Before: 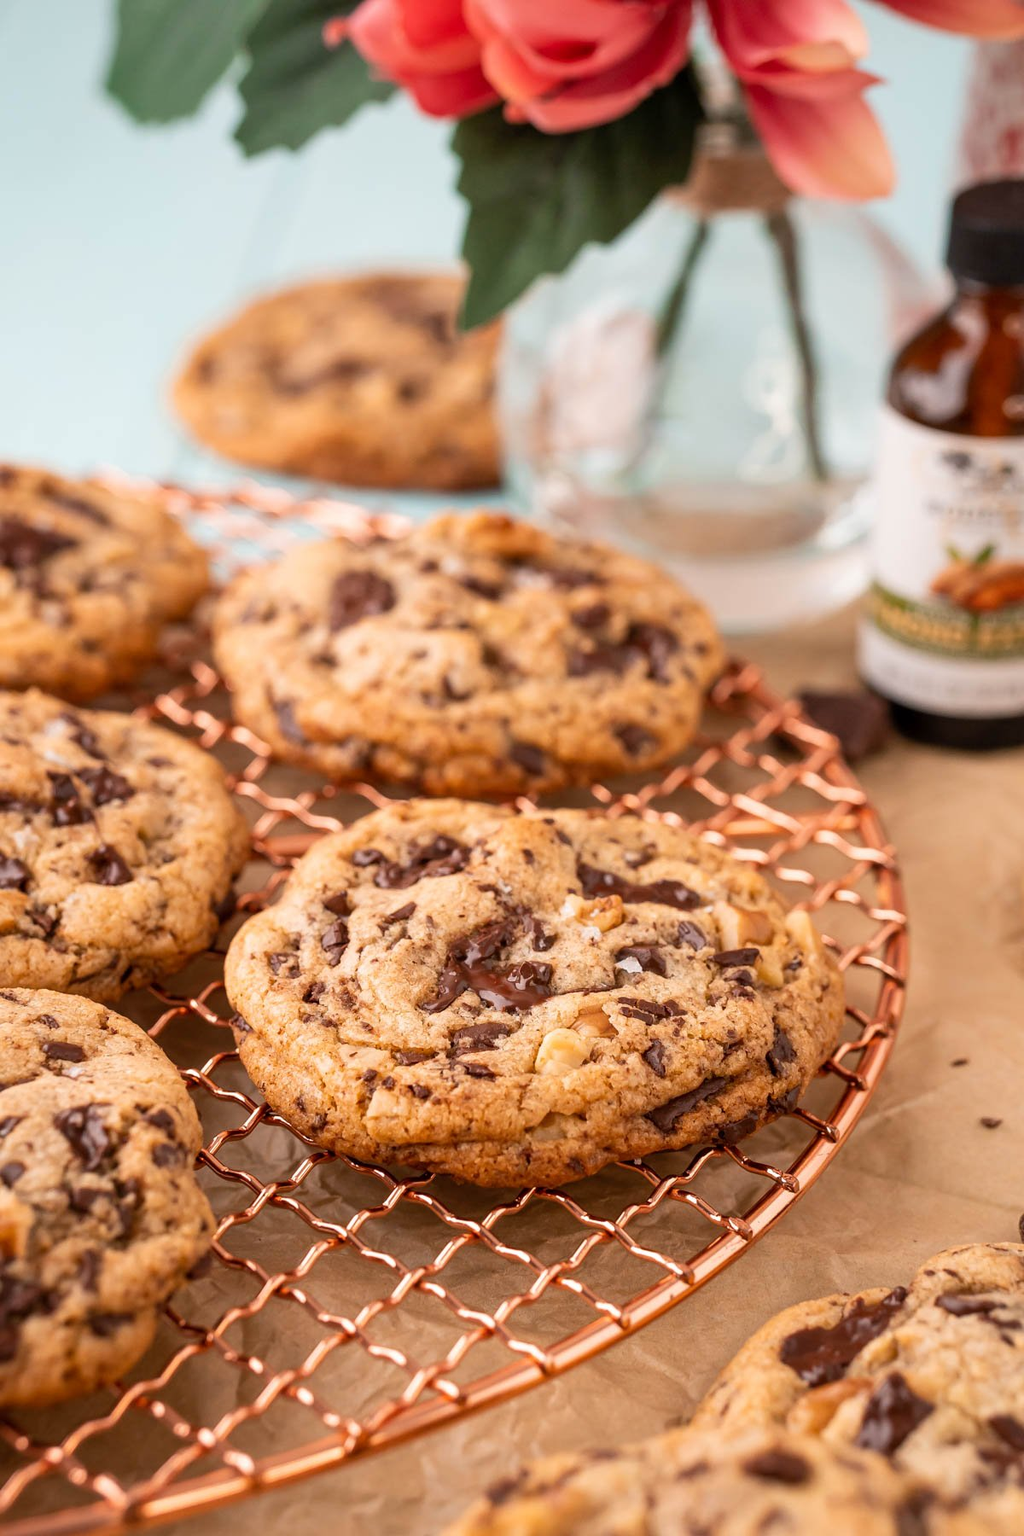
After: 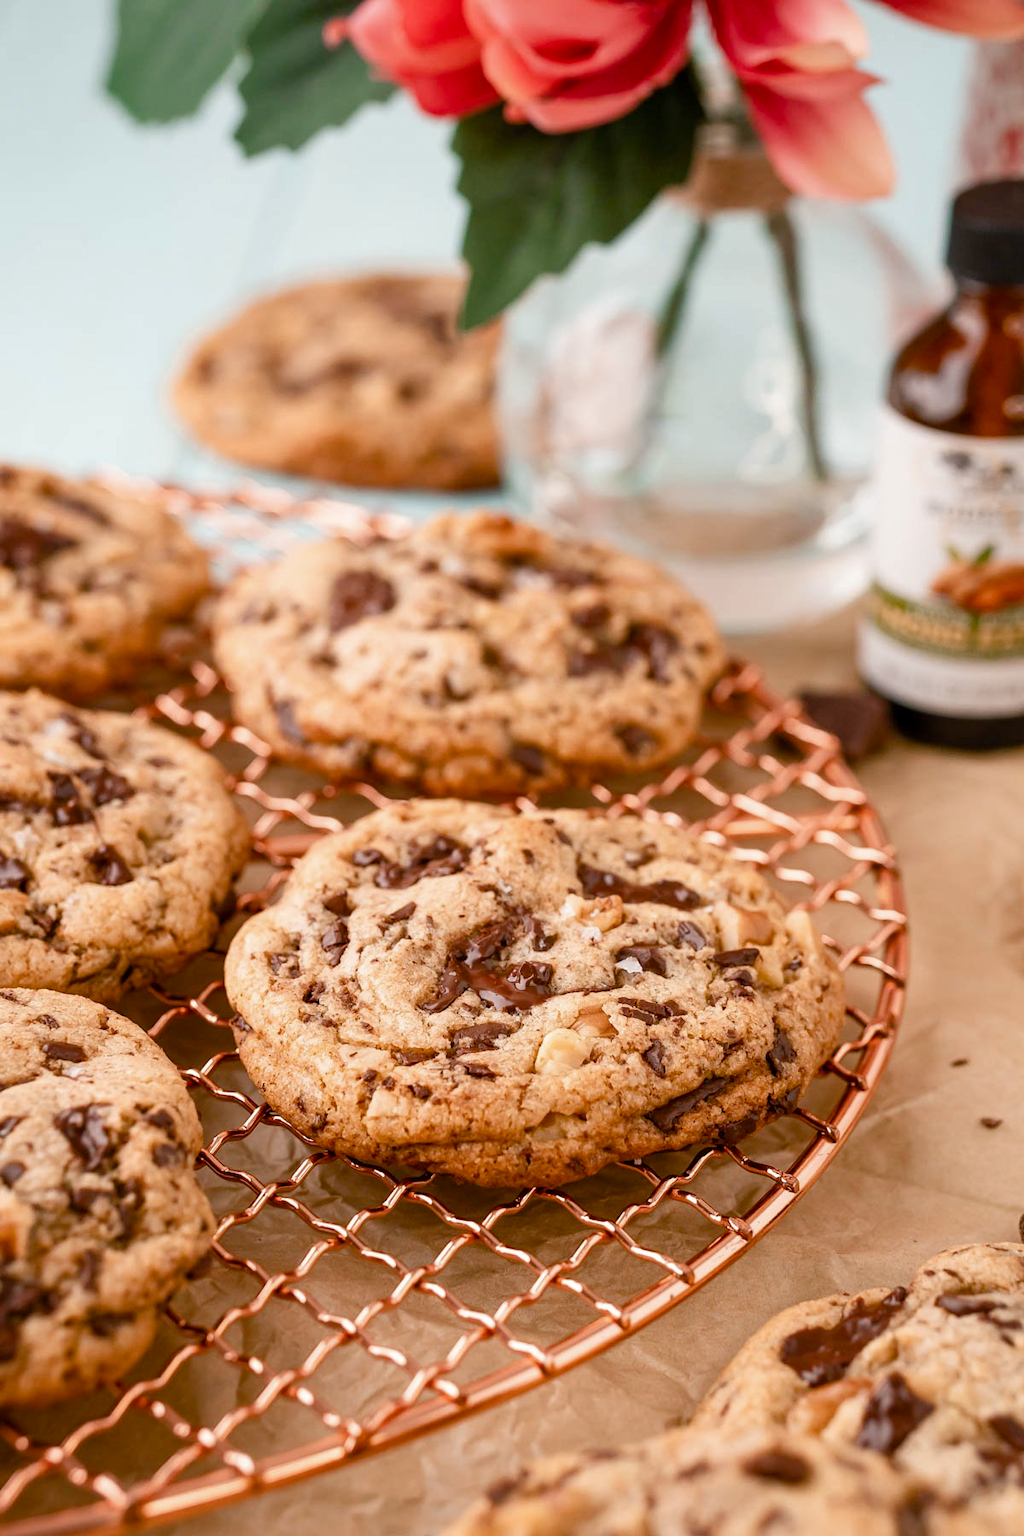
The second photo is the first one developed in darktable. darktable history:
color balance rgb: shadows lift › chroma 2.061%, shadows lift › hue 188.14°, power › chroma 0.266%, power › hue 60.23°, perceptual saturation grading › global saturation 20%, perceptual saturation grading › highlights -49.104%, perceptual saturation grading › shadows 24.271%
